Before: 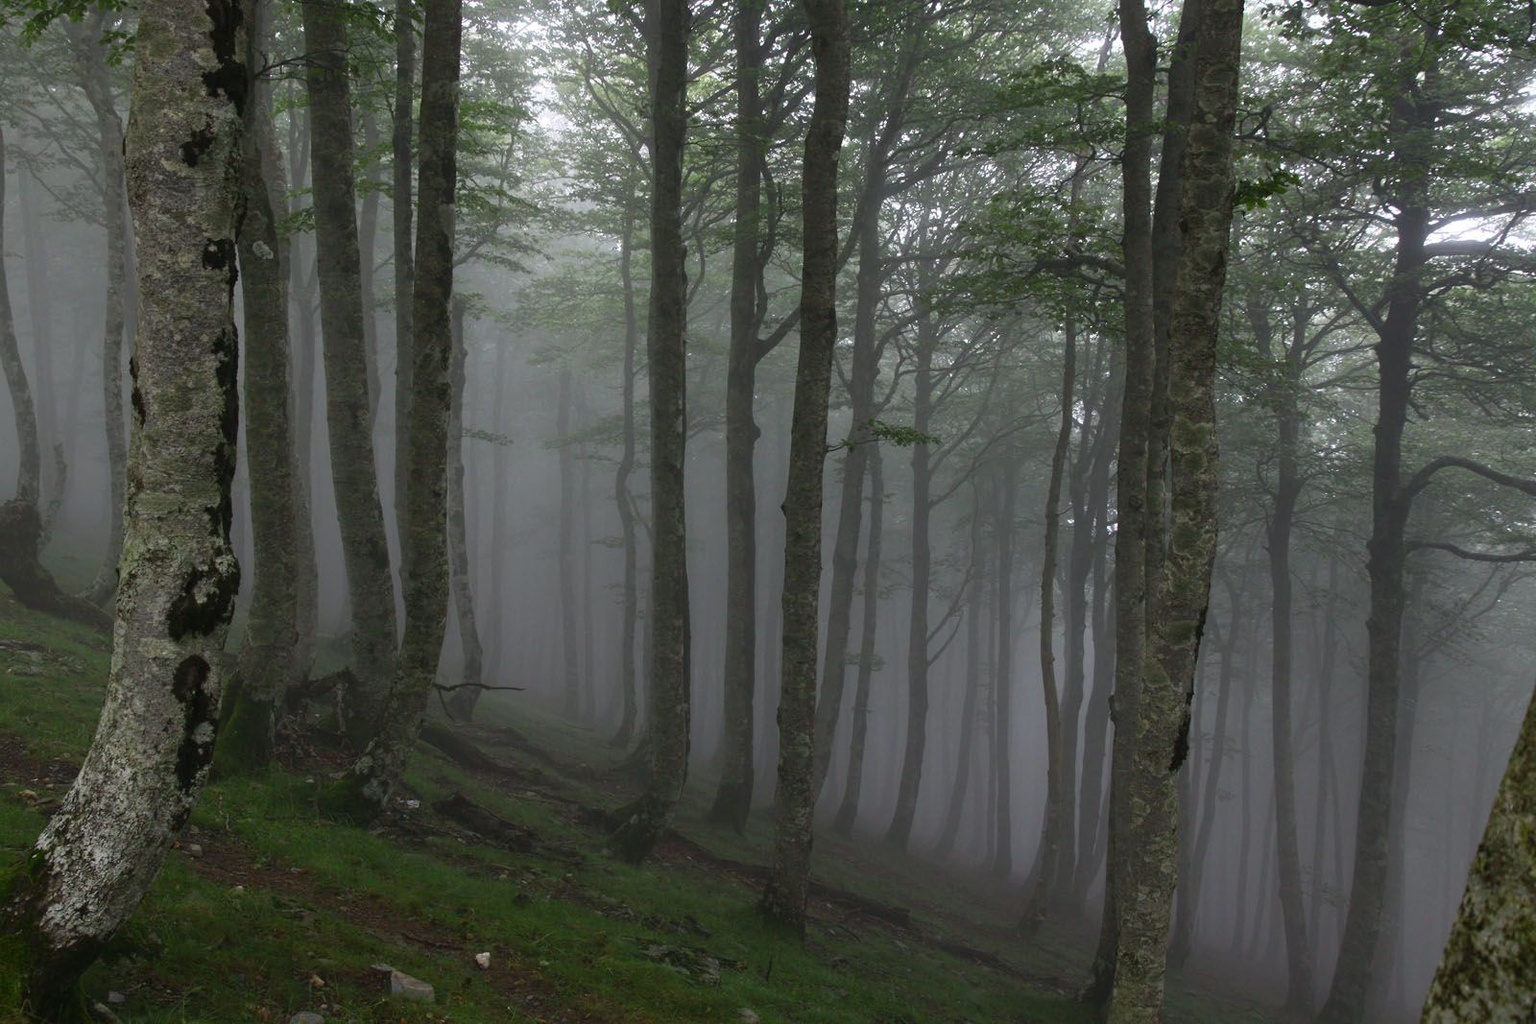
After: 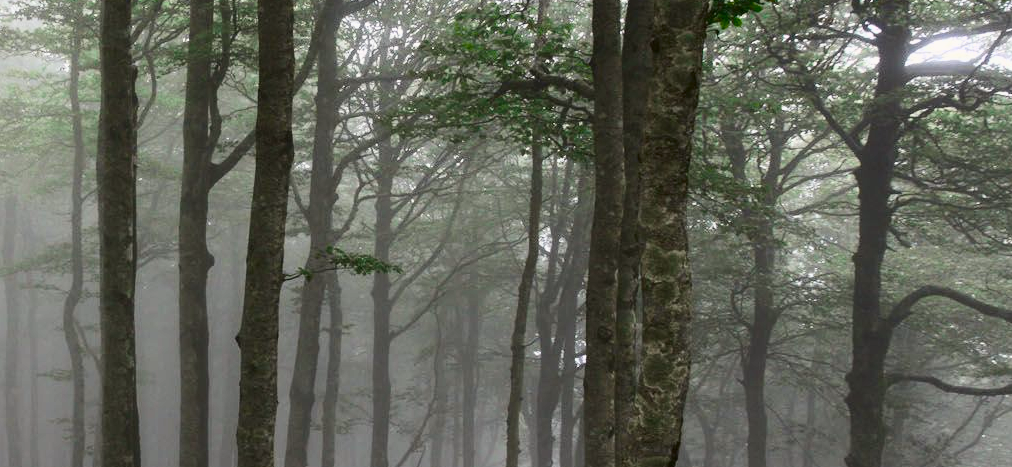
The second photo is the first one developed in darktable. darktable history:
crop: left 36.186%, top 17.832%, right 0.523%, bottom 38.32%
tone curve: curves: ch0 [(0, 0) (0.104, 0.068) (0.236, 0.227) (0.46, 0.576) (0.657, 0.796) (0.861, 0.932) (1, 0.981)]; ch1 [(0, 0) (0.353, 0.344) (0.434, 0.382) (0.479, 0.476) (0.502, 0.504) (0.544, 0.534) (0.57, 0.57) (0.586, 0.603) (0.618, 0.631) (0.657, 0.679) (1, 1)]; ch2 [(0, 0) (0.34, 0.314) (0.434, 0.43) (0.5, 0.511) (0.528, 0.545) (0.557, 0.573) (0.573, 0.618) (0.628, 0.751) (1, 1)], color space Lab, independent channels, preserve colors none
